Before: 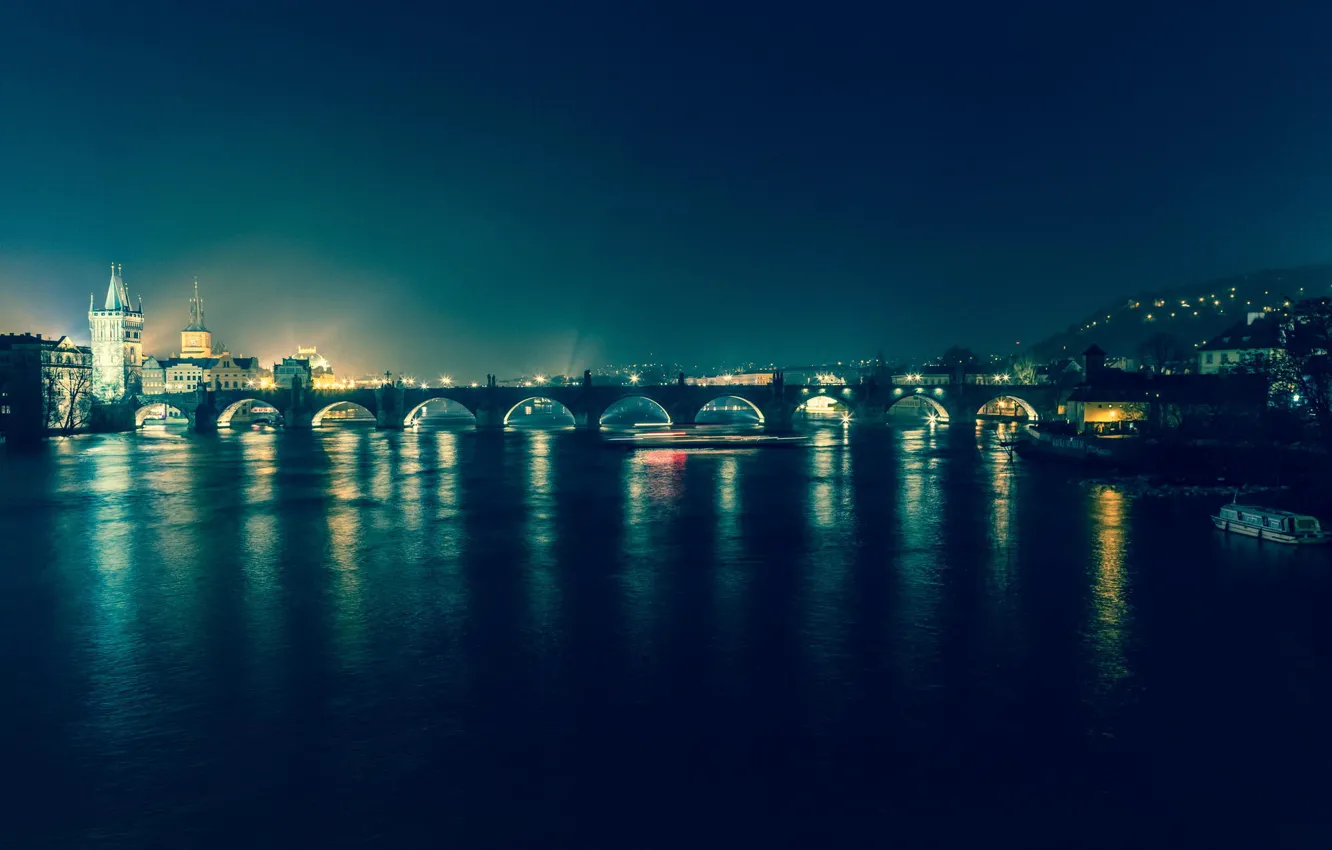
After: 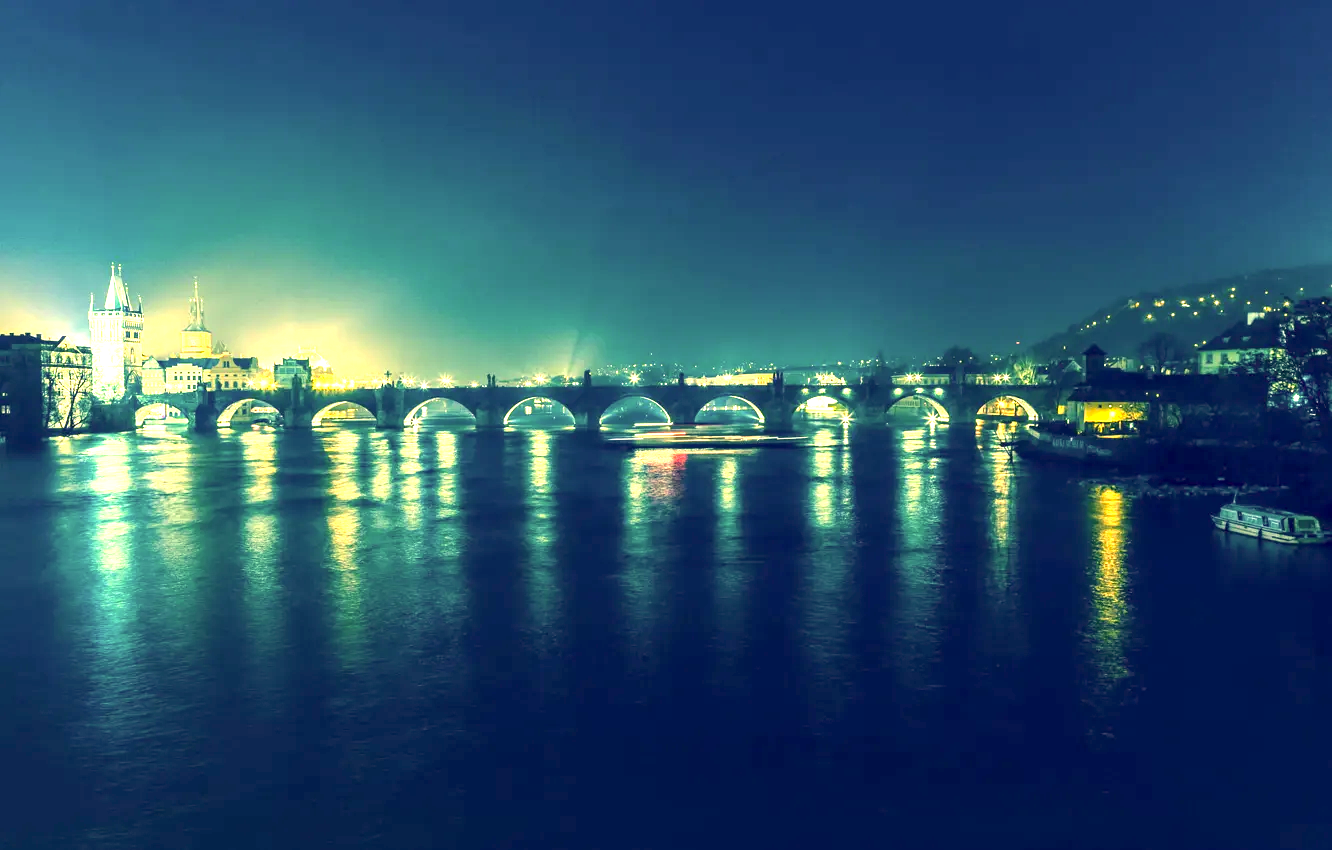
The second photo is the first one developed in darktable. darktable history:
color correction: highlights a* 2.63, highlights b* 23.11
exposure: black level correction 0.001, exposure 1.725 EV, compensate exposure bias true, compensate highlight preservation false
